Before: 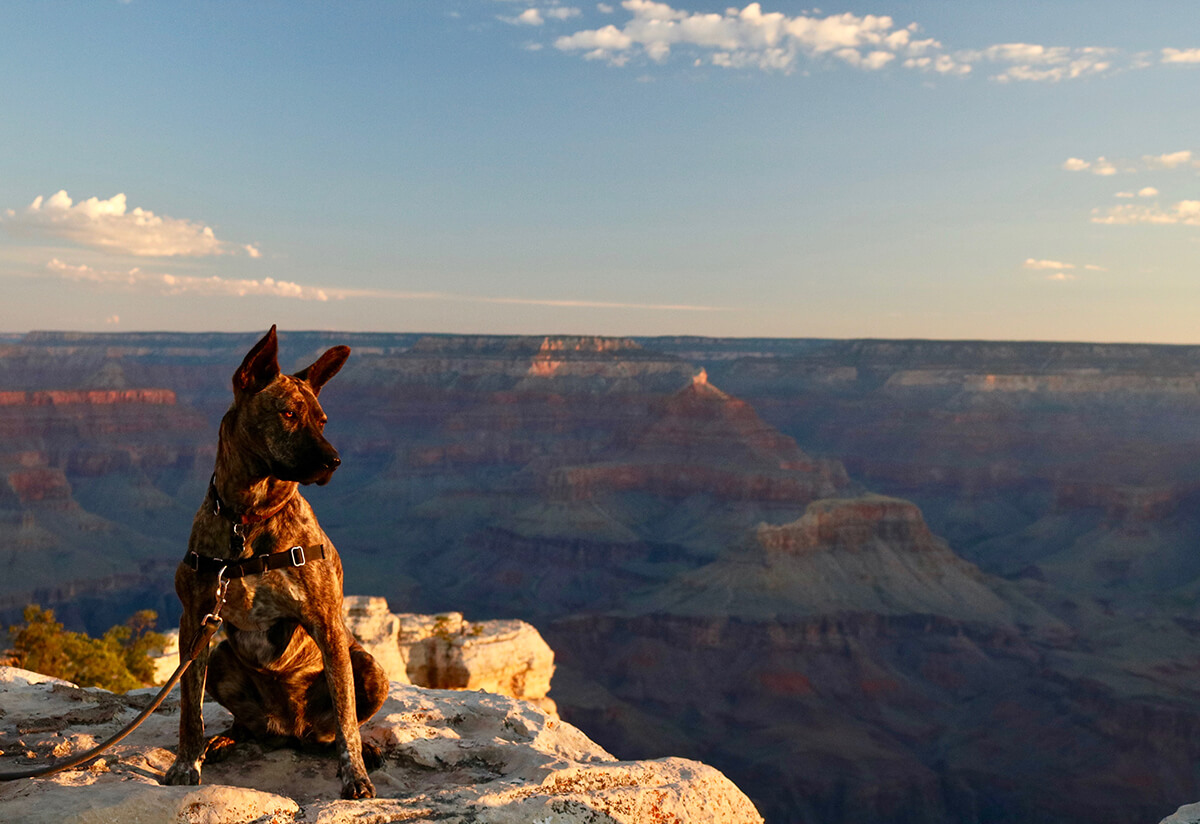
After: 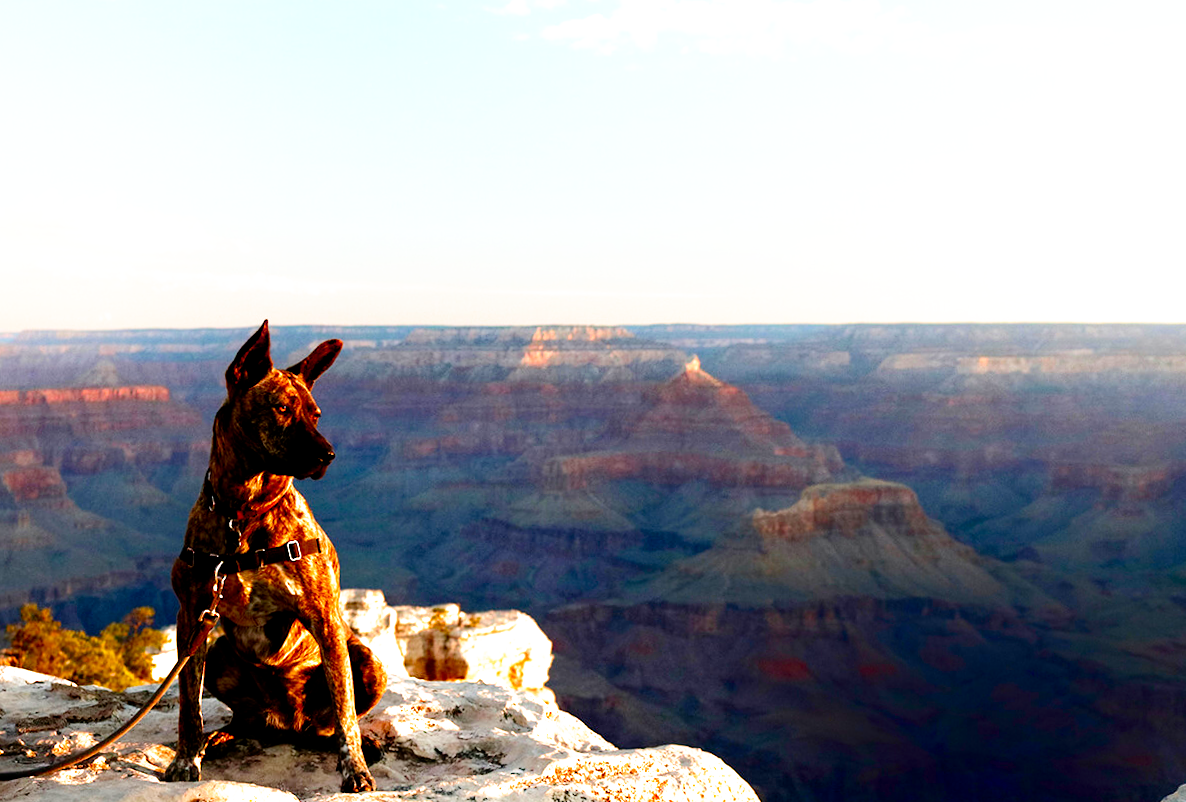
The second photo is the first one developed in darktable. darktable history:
tone equalizer: on, module defaults
rotate and perspective: rotation -1°, crop left 0.011, crop right 0.989, crop top 0.025, crop bottom 0.975
filmic rgb: black relative exposure -6.3 EV, white relative exposure 2.8 EV, threshold 3 EV, target black luminance 0%, hardness 4.6, latitude 67.35%, contrast 1.292, shadows ↔ highlights balance -3.5%, preserve chrominance no, color science v4 (2020), contrast in shadows soft, enable highlight reconstruction true
shadows and highlights: shadows -90, highlights 90, soften with gaussian
exposure: exposure 1.089 EV, compensate highlight preservation false
